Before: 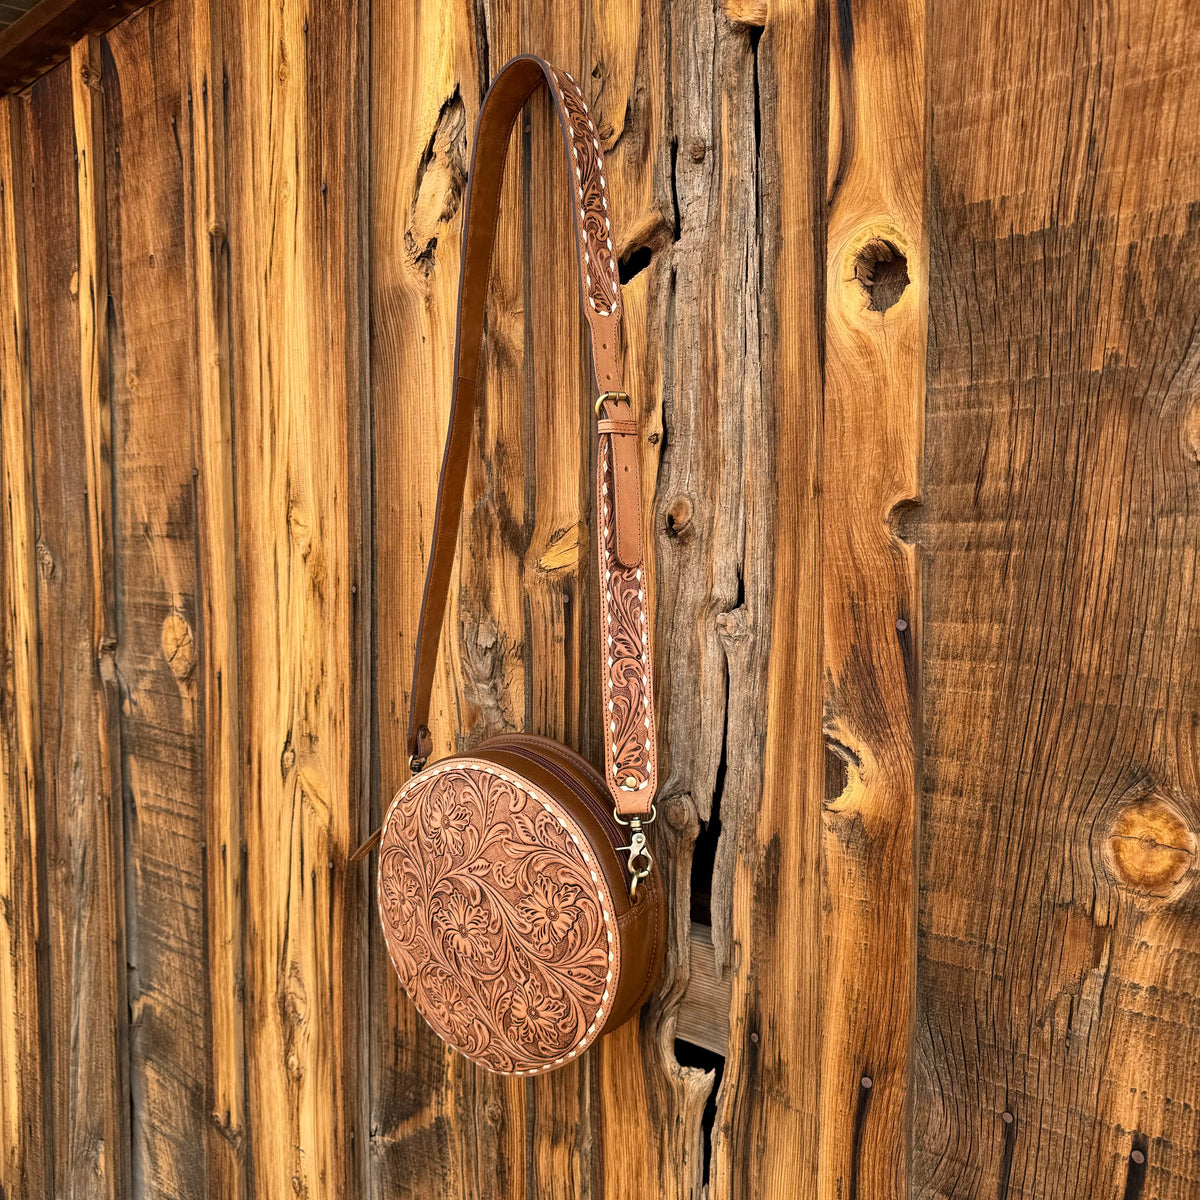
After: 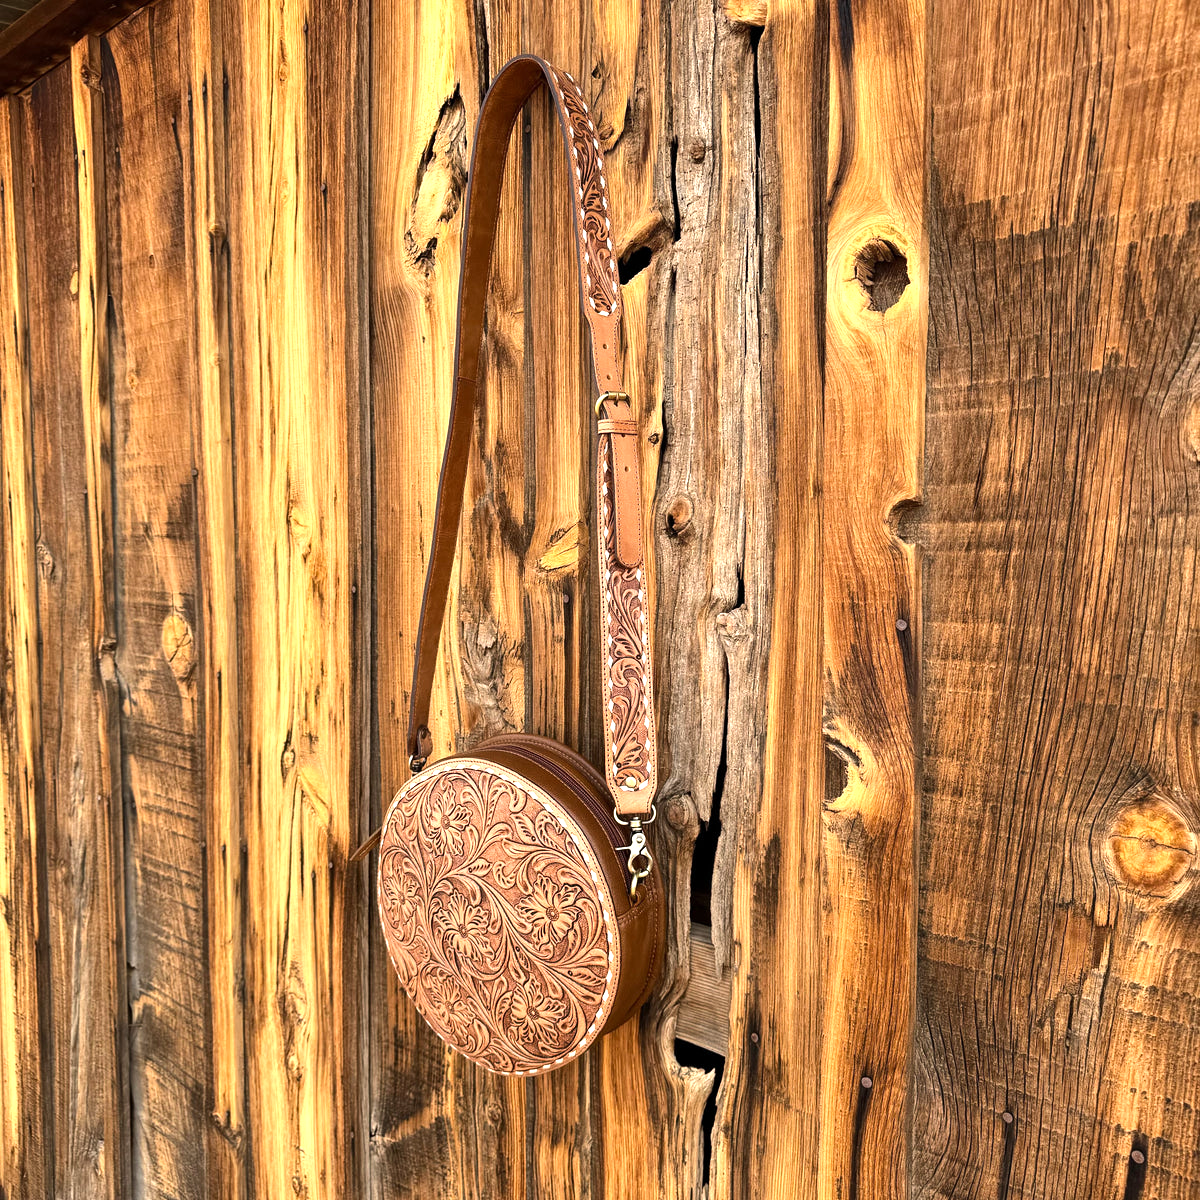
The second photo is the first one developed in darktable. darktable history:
tone equalizer: -8 EV -0.417 EV, -7 EV -0.389 EV, -6 EV -0.333 EV, -5 EV -0.222 EV, -3 EV 0.222 EV, -2 EV 0.333 EV, -1 EV 0.389 EV, +0 EV 0.417 EV, edges refinement/feathering 500, mask exposure compensation -1.57 EV, preserve details no
exposure: exposure 0.367 EV, compensate highlight preservation false
